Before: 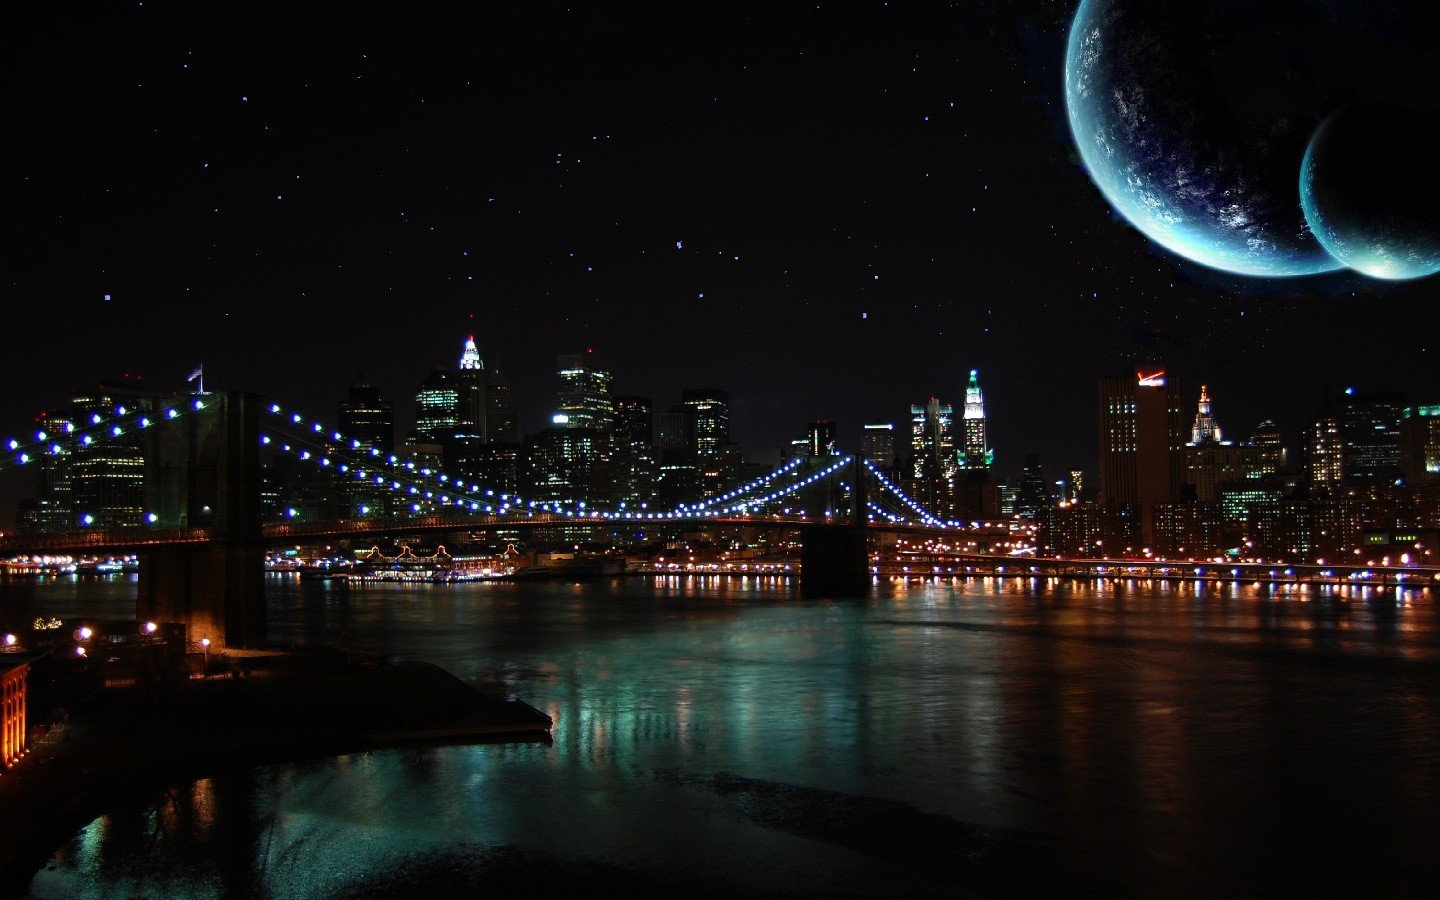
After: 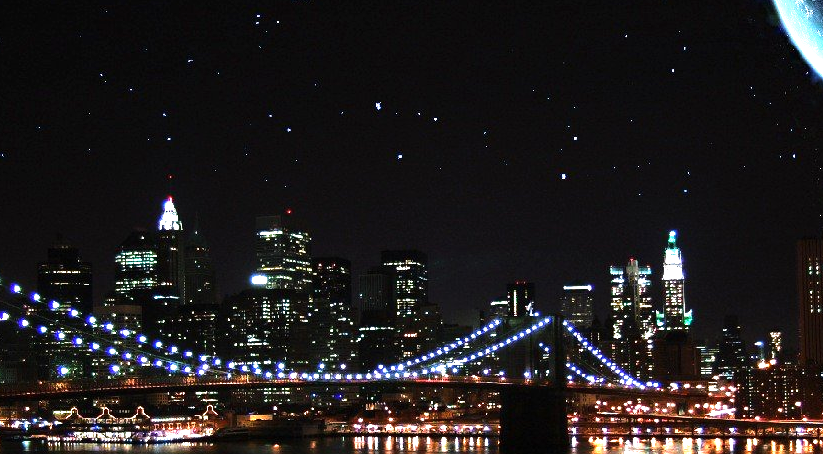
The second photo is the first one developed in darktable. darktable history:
crop: left 20.932%, top 15.471%, right 21.848%, bottom 34.081%
tone equalizer: -8 EV -0.75 EV, -7 EV -0.7 EV, -6 EV -0.6 EV, -5 EV -0.4 EV, -3 EV 0.4 EV, -2 EV 0.6 EV, -1 EV 0.7 EV, +0 EV 0.75 EV, edges refinement/feathering 500, mask exposure compensation -1.57 EV, preserve details no
exposure: black level correction 0, exposure 1.2 EV, compensate exposure bias true, compensate highlight preservation false
tone curve: curves: ch0 [(0, 0) (0.161, 0.144) (0.501, 0.497) (1, 1)], color space Lab, linked channels, preserve colors none
